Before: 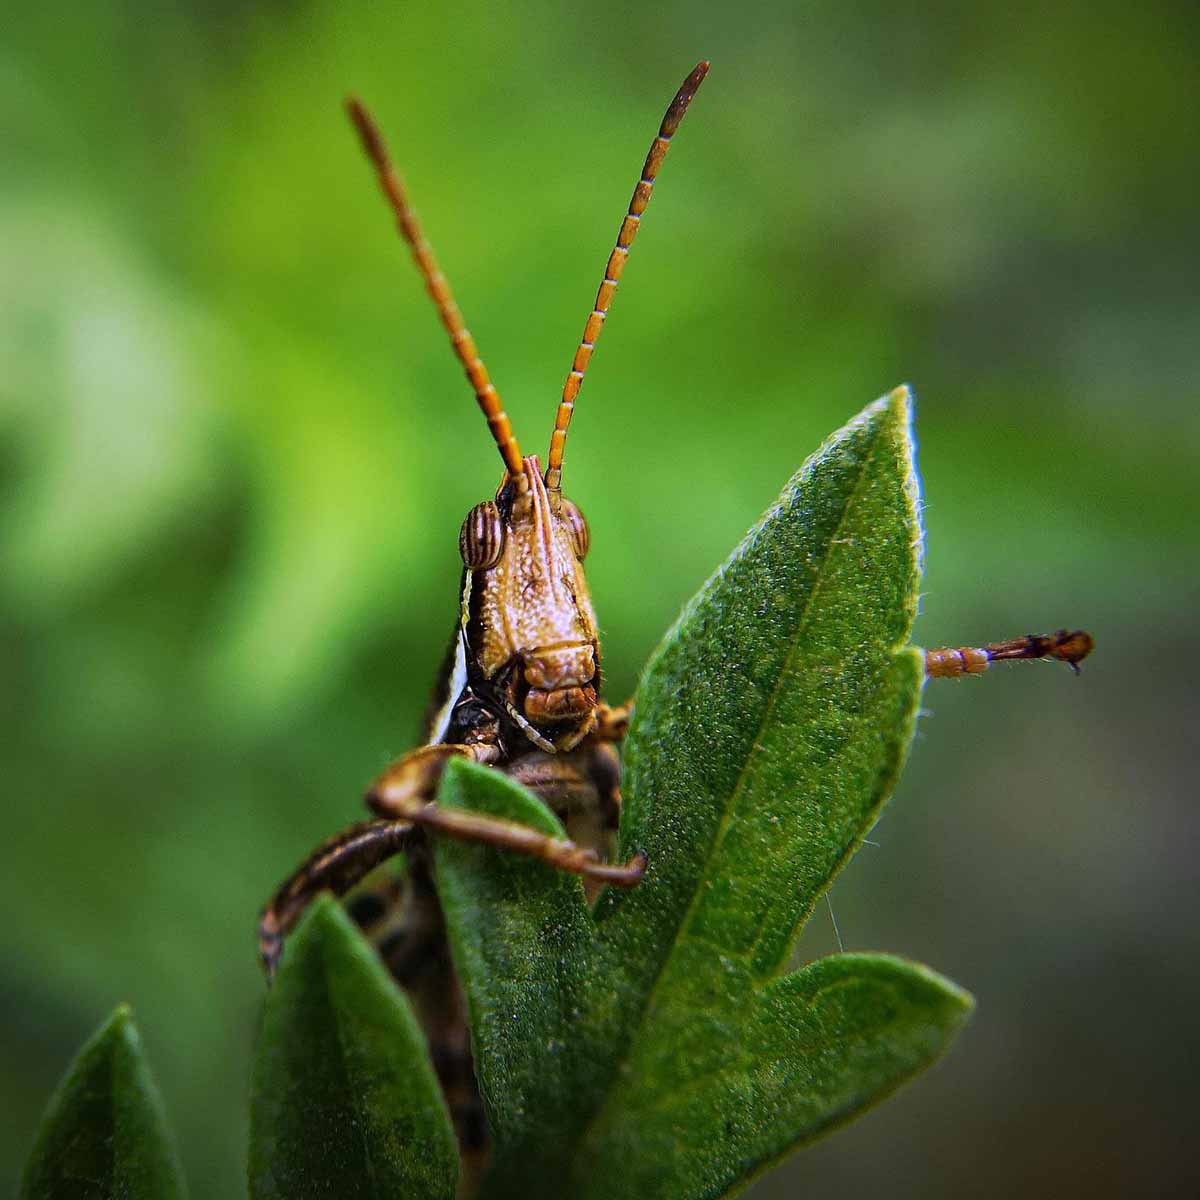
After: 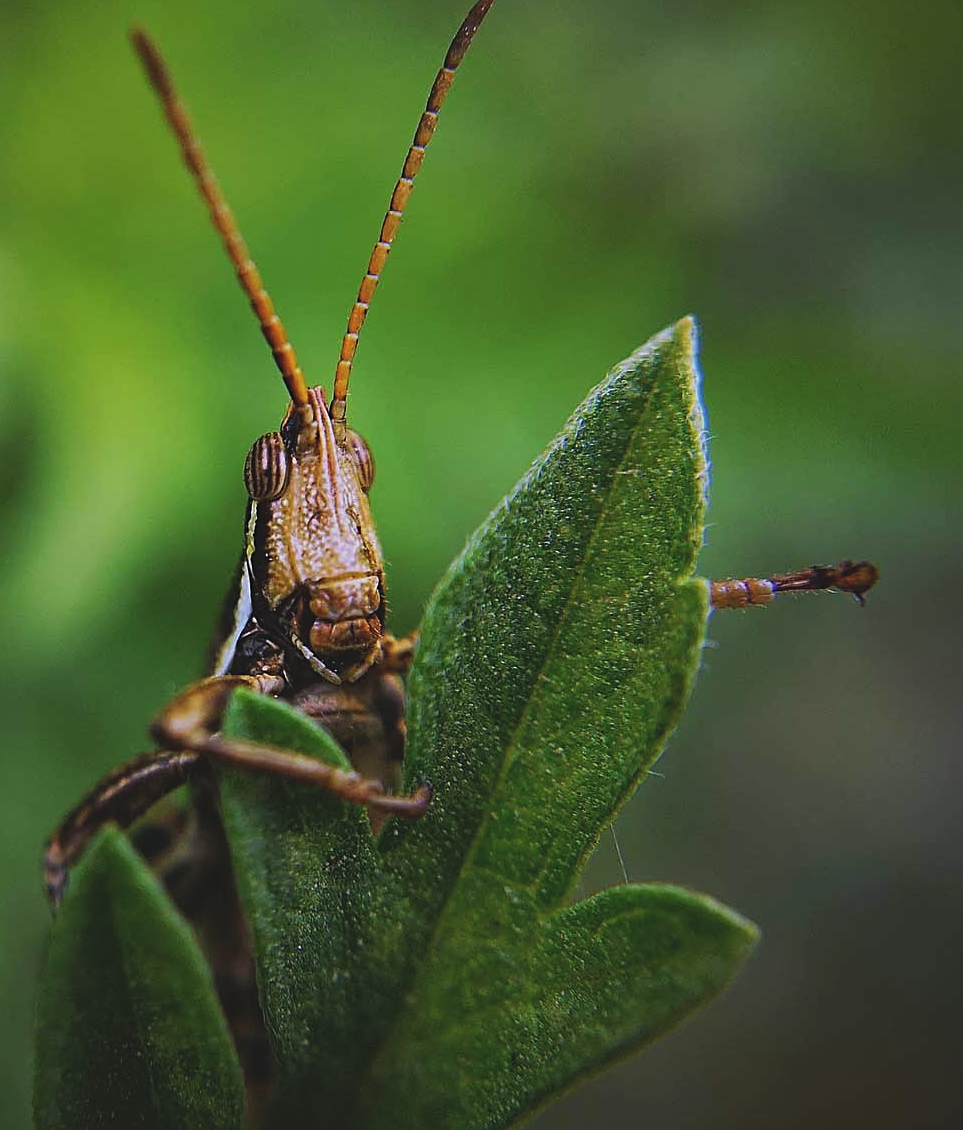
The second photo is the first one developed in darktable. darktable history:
crop and rotate: left 17.959%, top 5.771%, right 1.742%
sharpen: on, module defaults
exposure: black level correction -0.015, exposure -0.5 EV, compensate highlight preservation false
